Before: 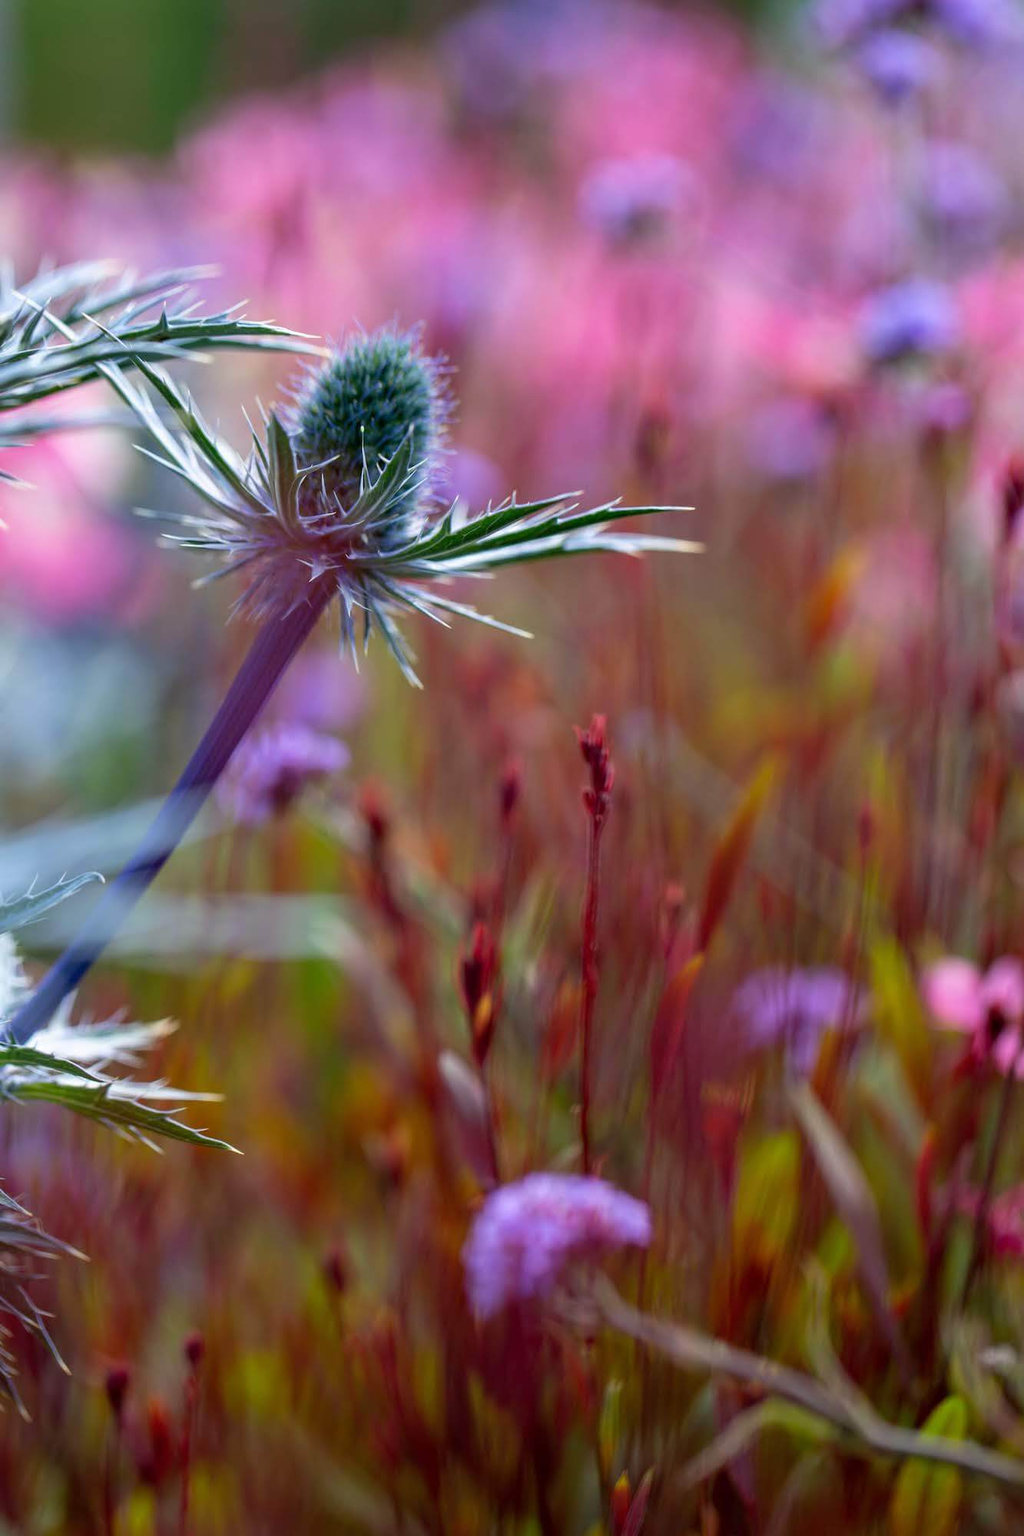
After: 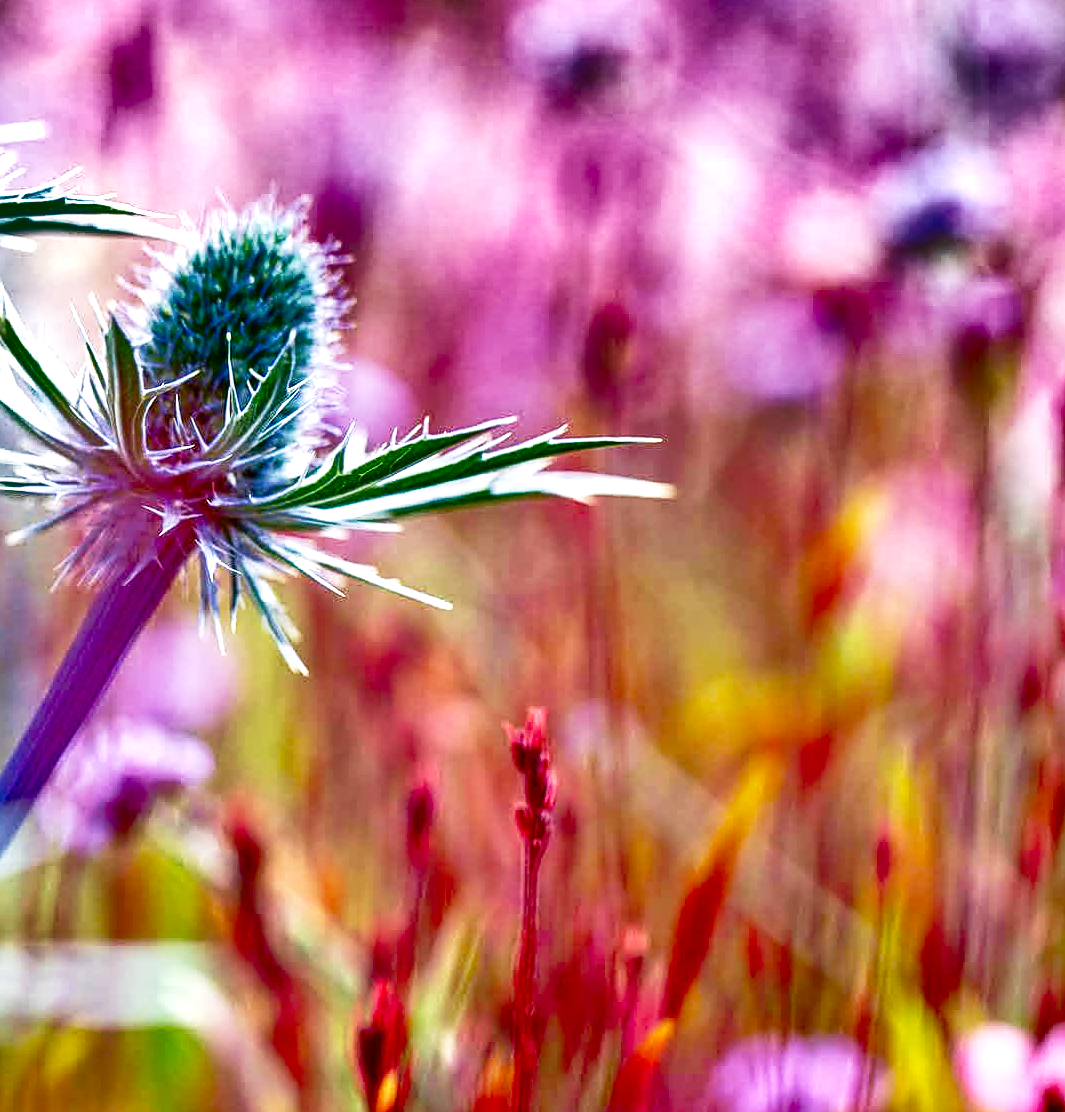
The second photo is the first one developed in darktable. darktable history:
contrast brightness saturation: brightness -0.245, saturation 0.201
crop: left 18.253%, top 11.127%, right 1.768%, bottom 33.239%
sharpen: on, module defaults
base curve: curves: ch0 [(0, 0) (0.028, 0.03) (0.121, 0.232) (0.46, 0.748) (0.859, 0.968) (1, 1)], preserve colors none
local contrast: on, module defaults
shadows and highlights: shadows 24.59, highlights -79.87, soften with gaussian
velvia: on, module defaults
exposure: black level correction 0, exposure 1.102 EV, compensate exposure bias true, compensate highlight preservation false
